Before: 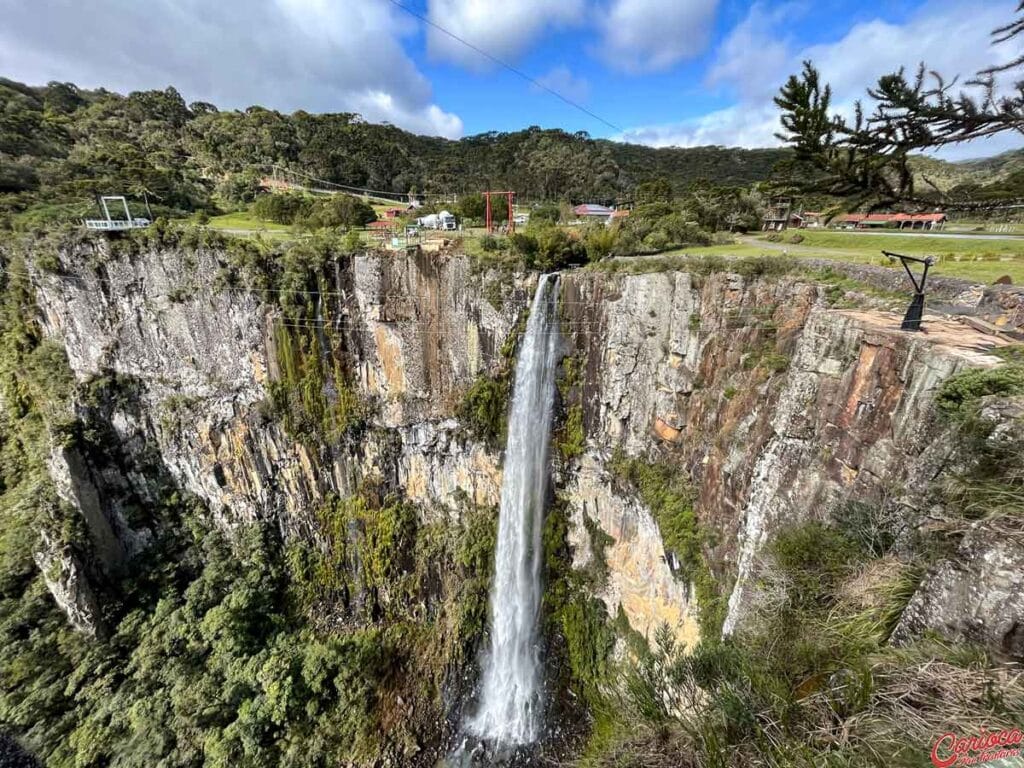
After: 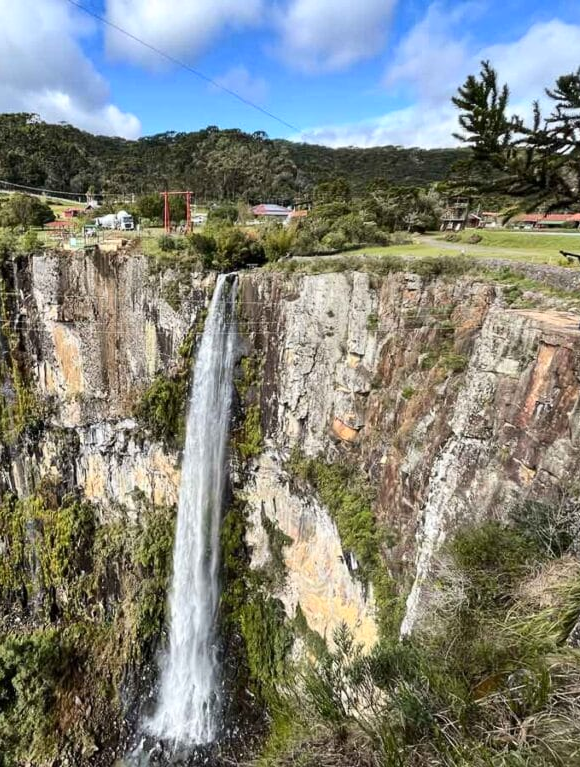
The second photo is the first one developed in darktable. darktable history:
crop: left 31.458%, top 0%, right 11.876%
contrast brightness saturation: contrast 0.15, brightness 0.05
